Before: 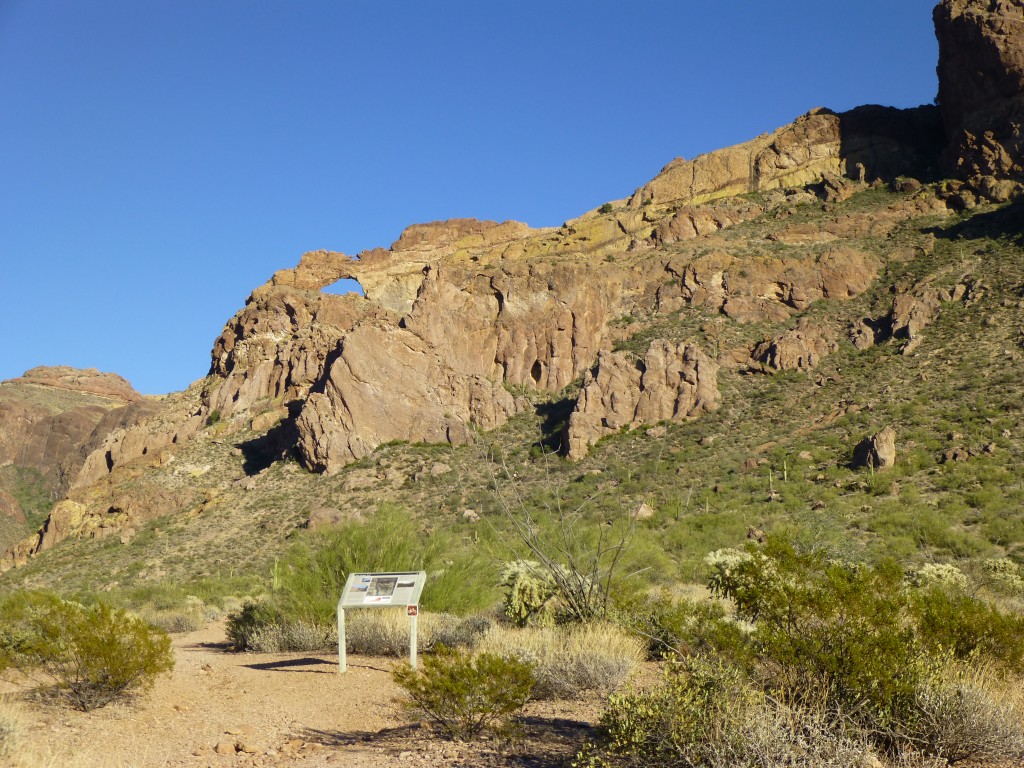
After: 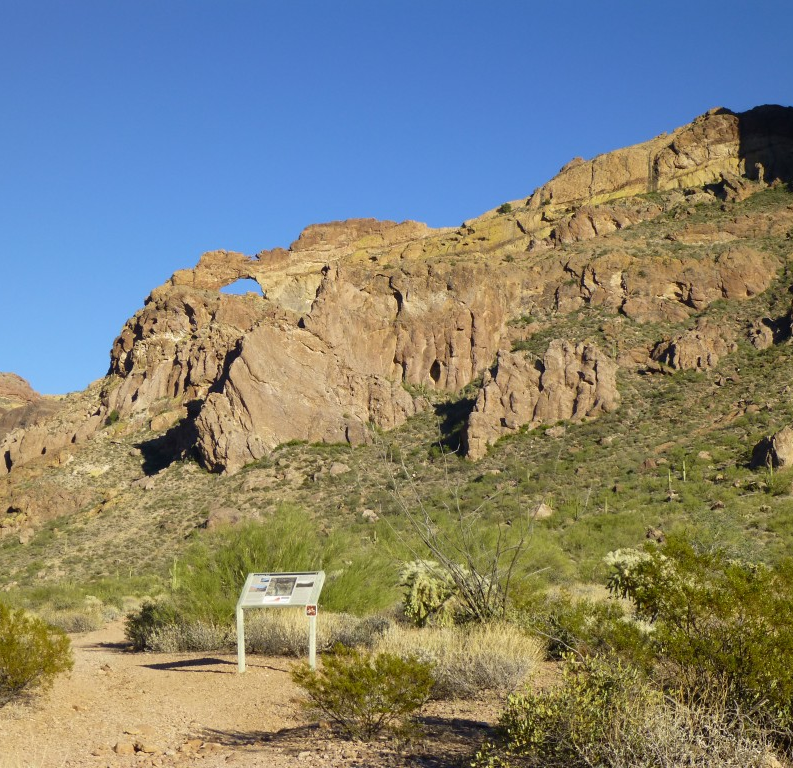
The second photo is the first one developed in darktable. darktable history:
crop: left 9.88%, right 12.664%
white balance: emerald 1
